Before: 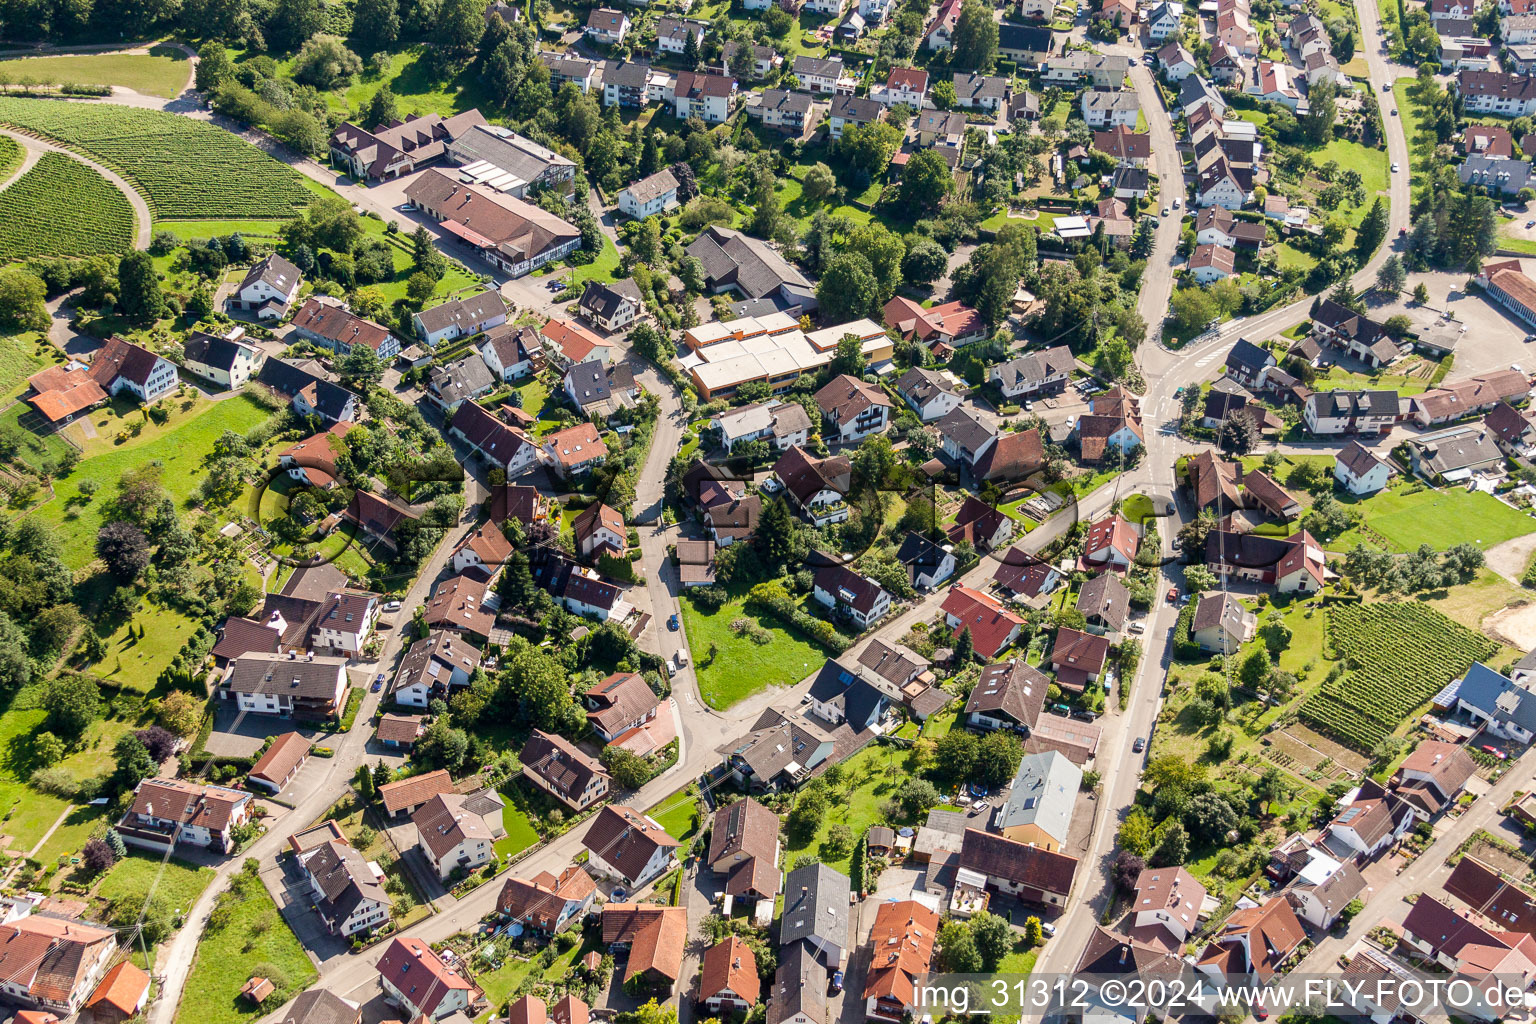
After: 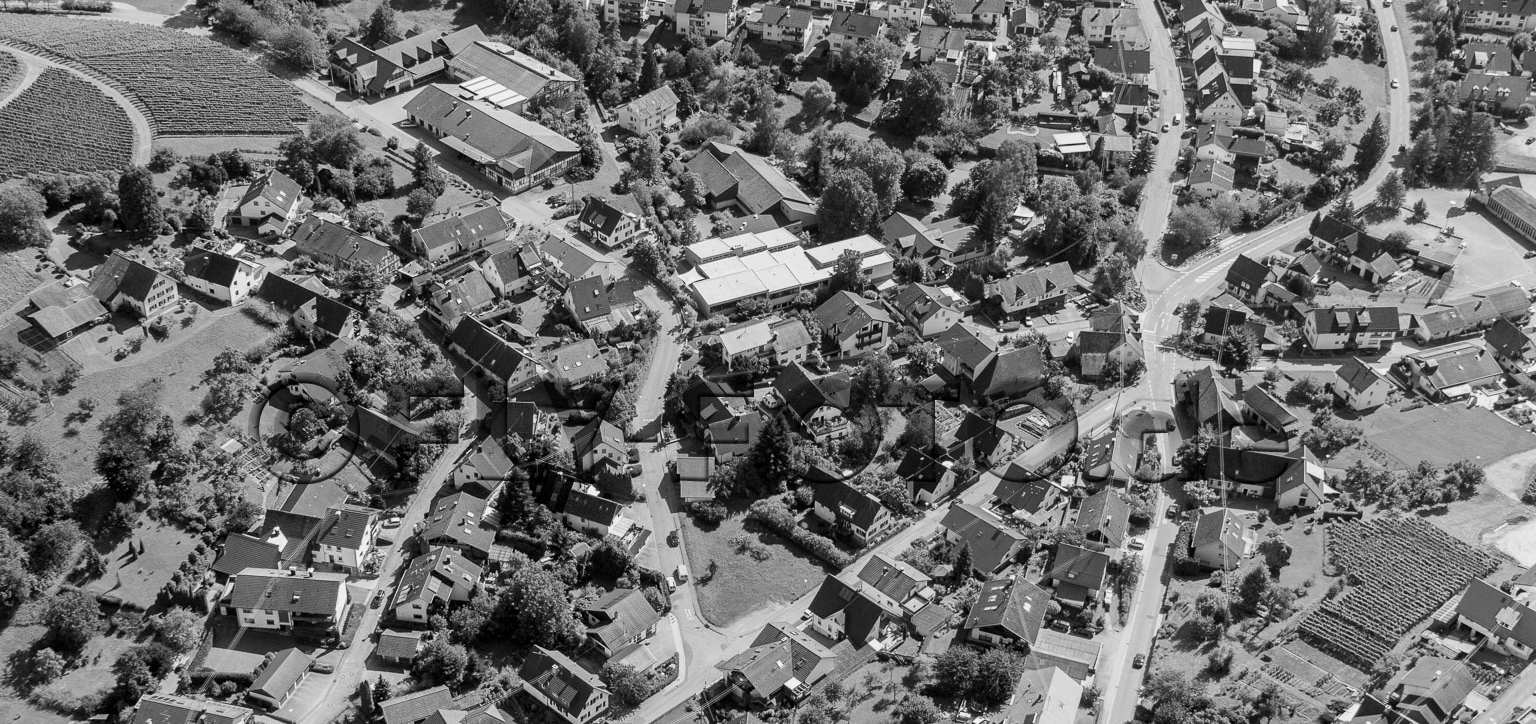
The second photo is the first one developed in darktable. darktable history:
color balance rgb: perceptual saturation grading › global saturation 30%, global vibrance 20%
exposure: black level correction 0.001, exposure 0.014 EV, compensate highlight preservation false
monochrome: a 14.95, b -89.96
color contrast: blue-yellow contrast 0.62
crop and rotate: top 8.293%, bottom 20.996%
